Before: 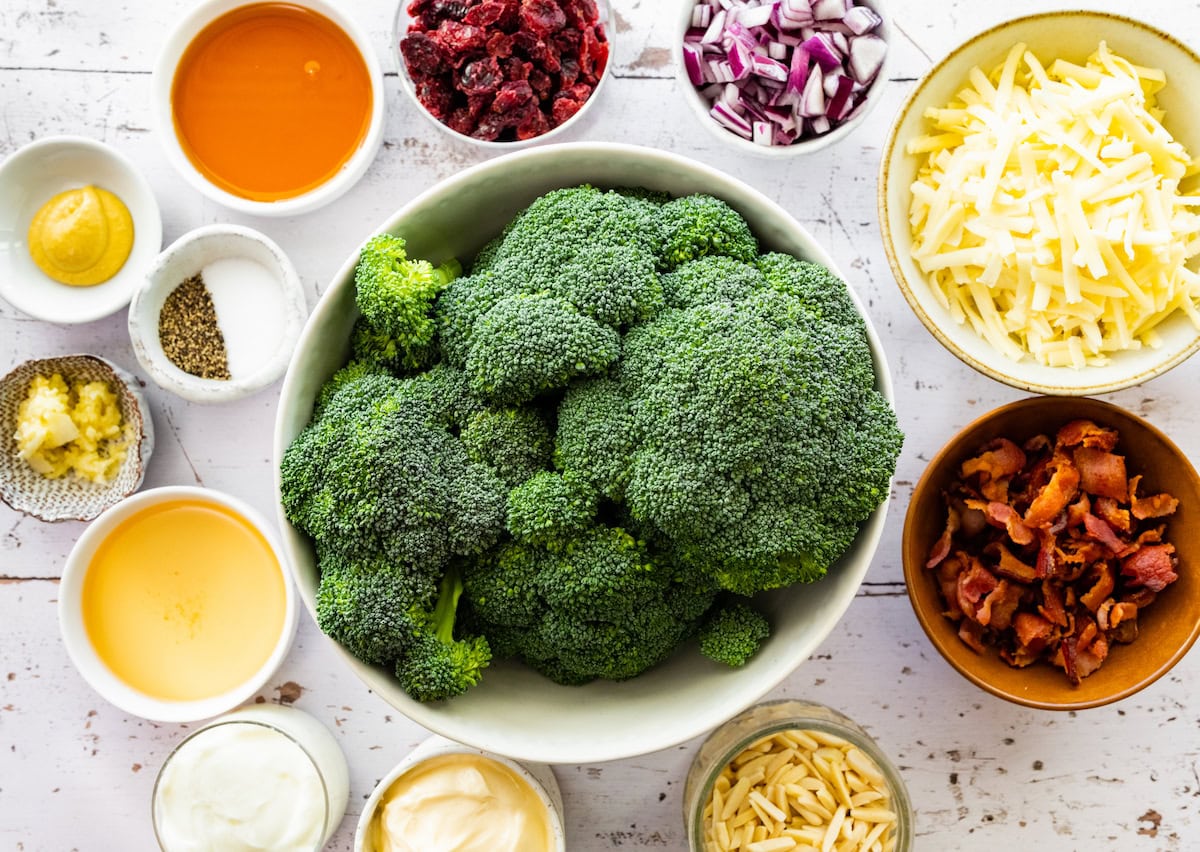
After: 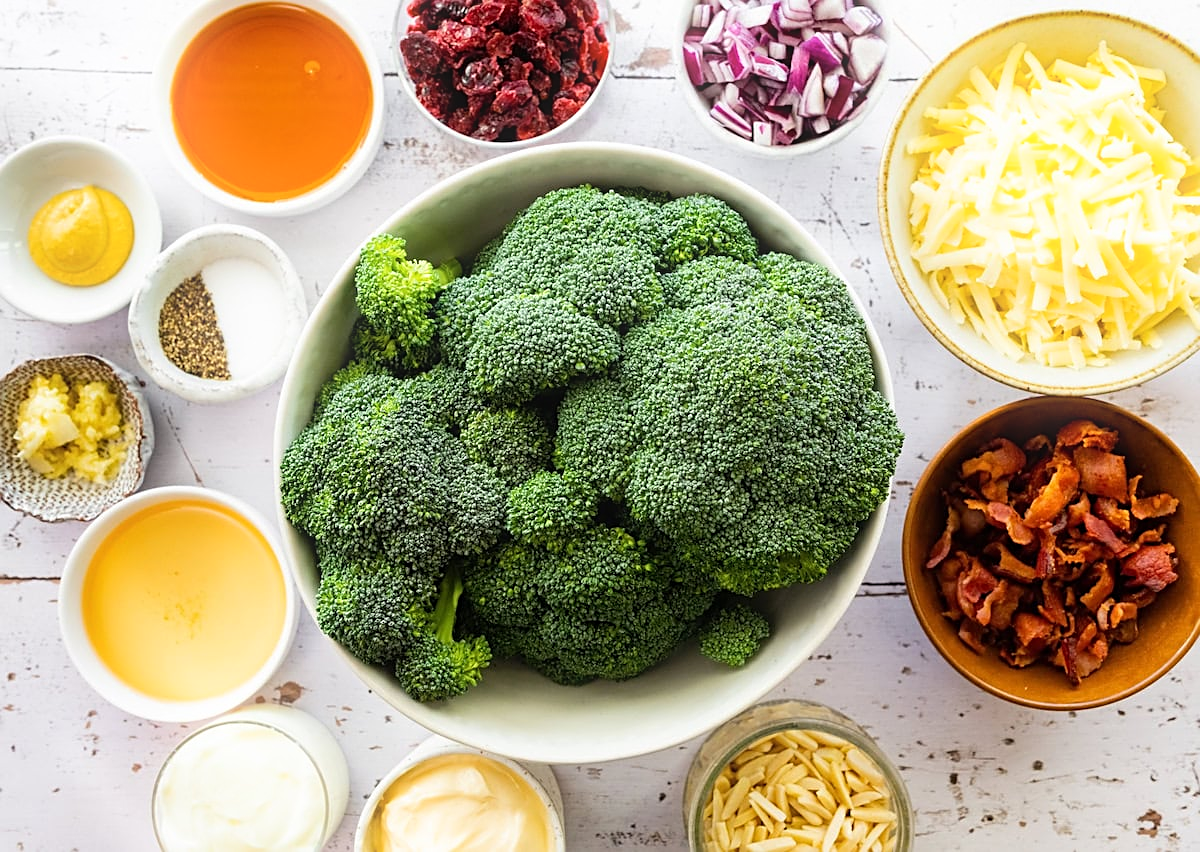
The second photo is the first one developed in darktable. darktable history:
bloom: size 9%, threshold 100%, strength 7%
sharpen: amount 0.478
